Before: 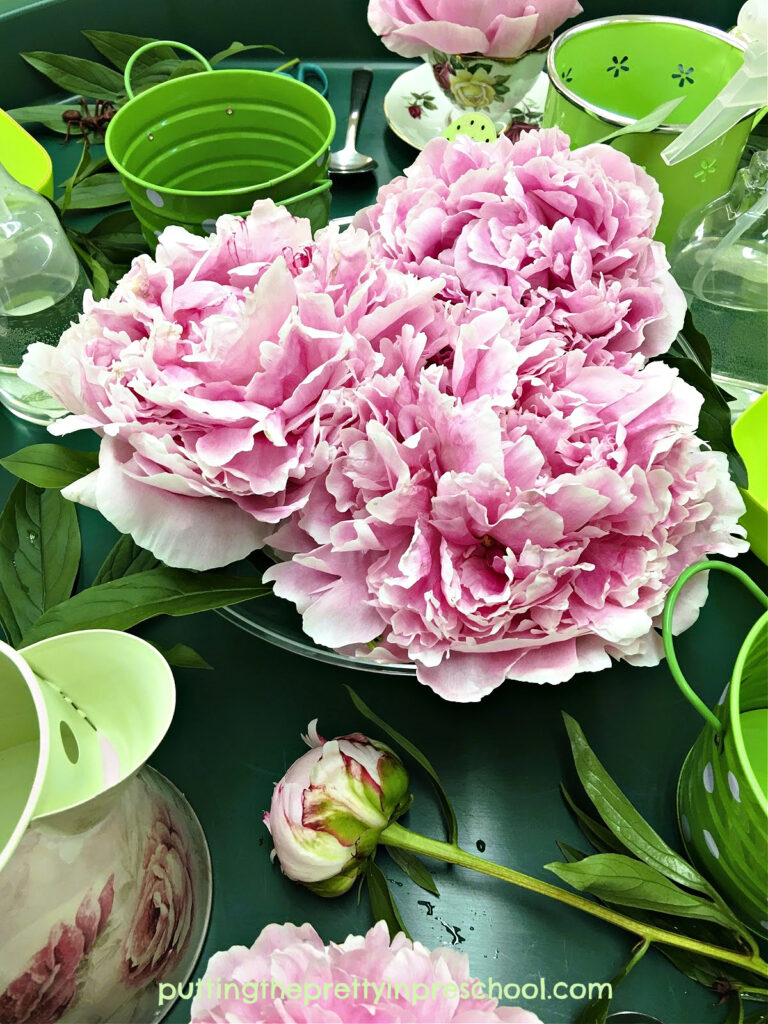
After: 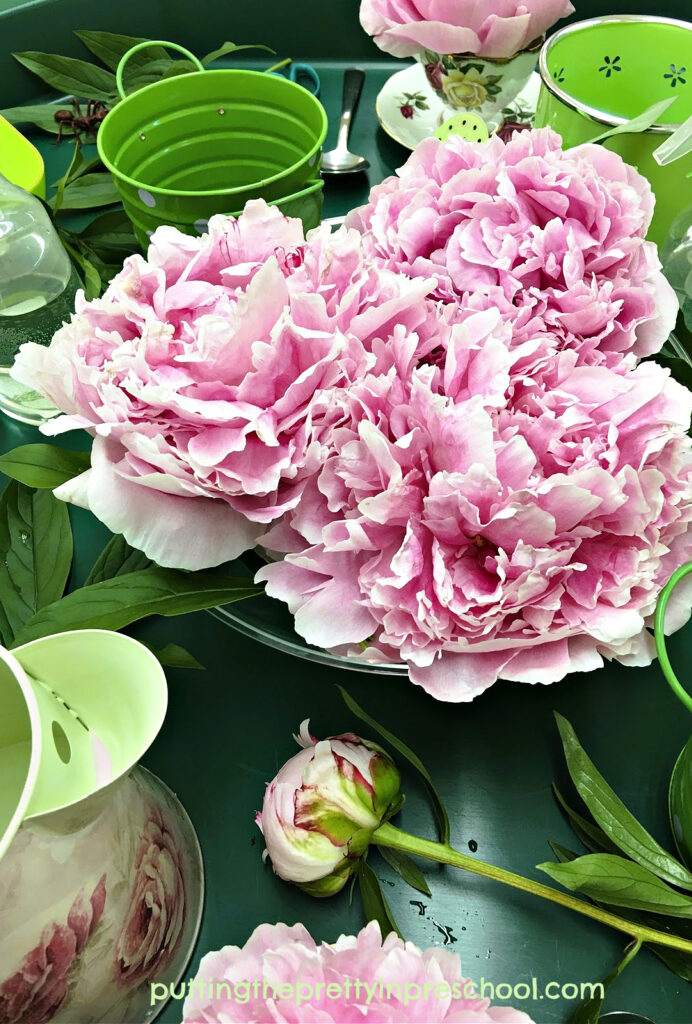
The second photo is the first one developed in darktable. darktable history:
tone equalizer: on, module defaults
crop and rotate: left 1.088%, right 8.807%
